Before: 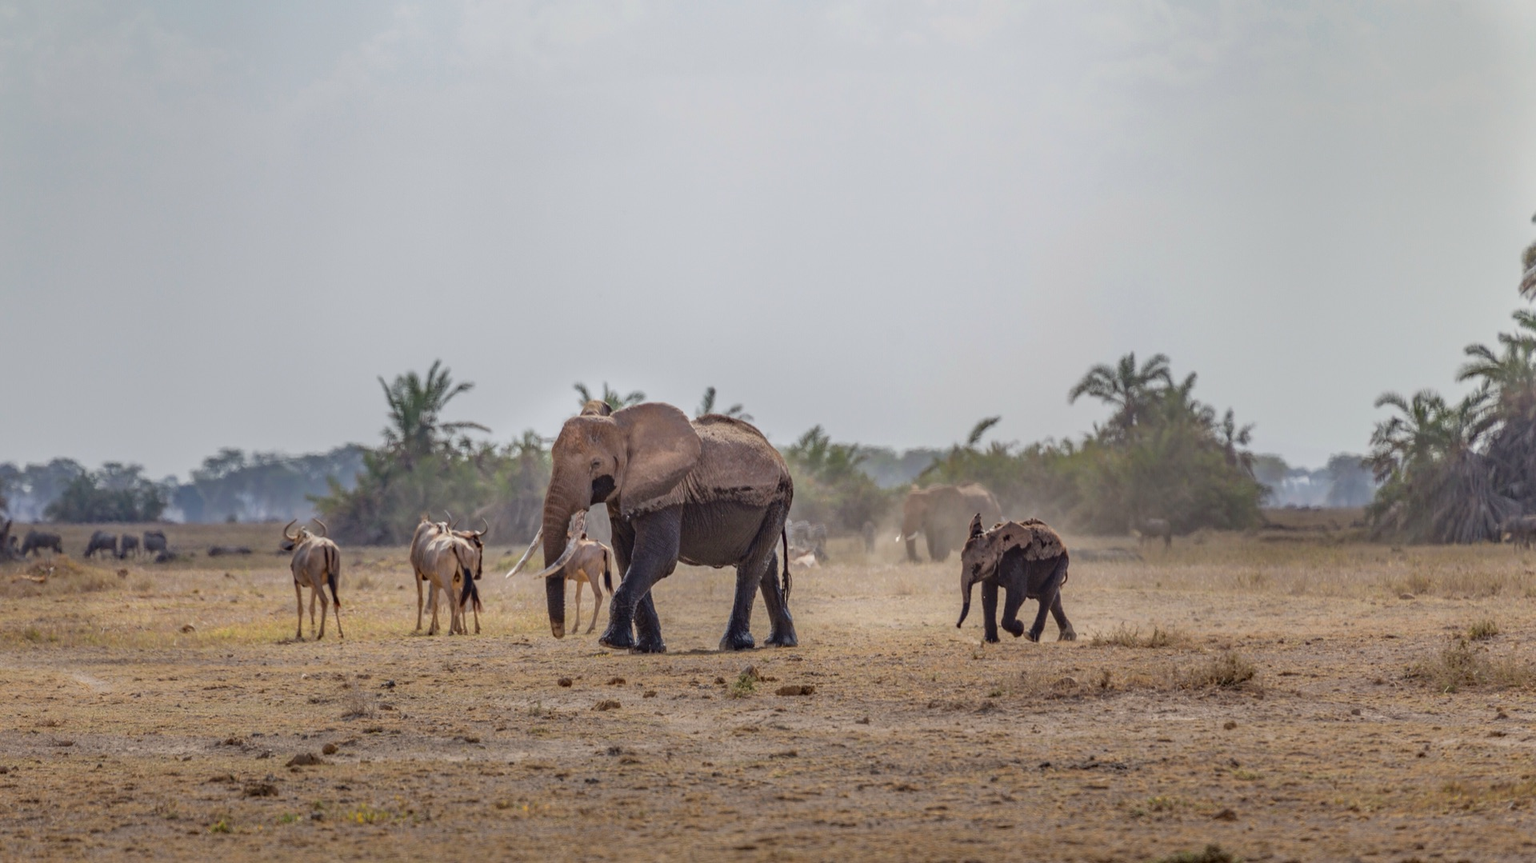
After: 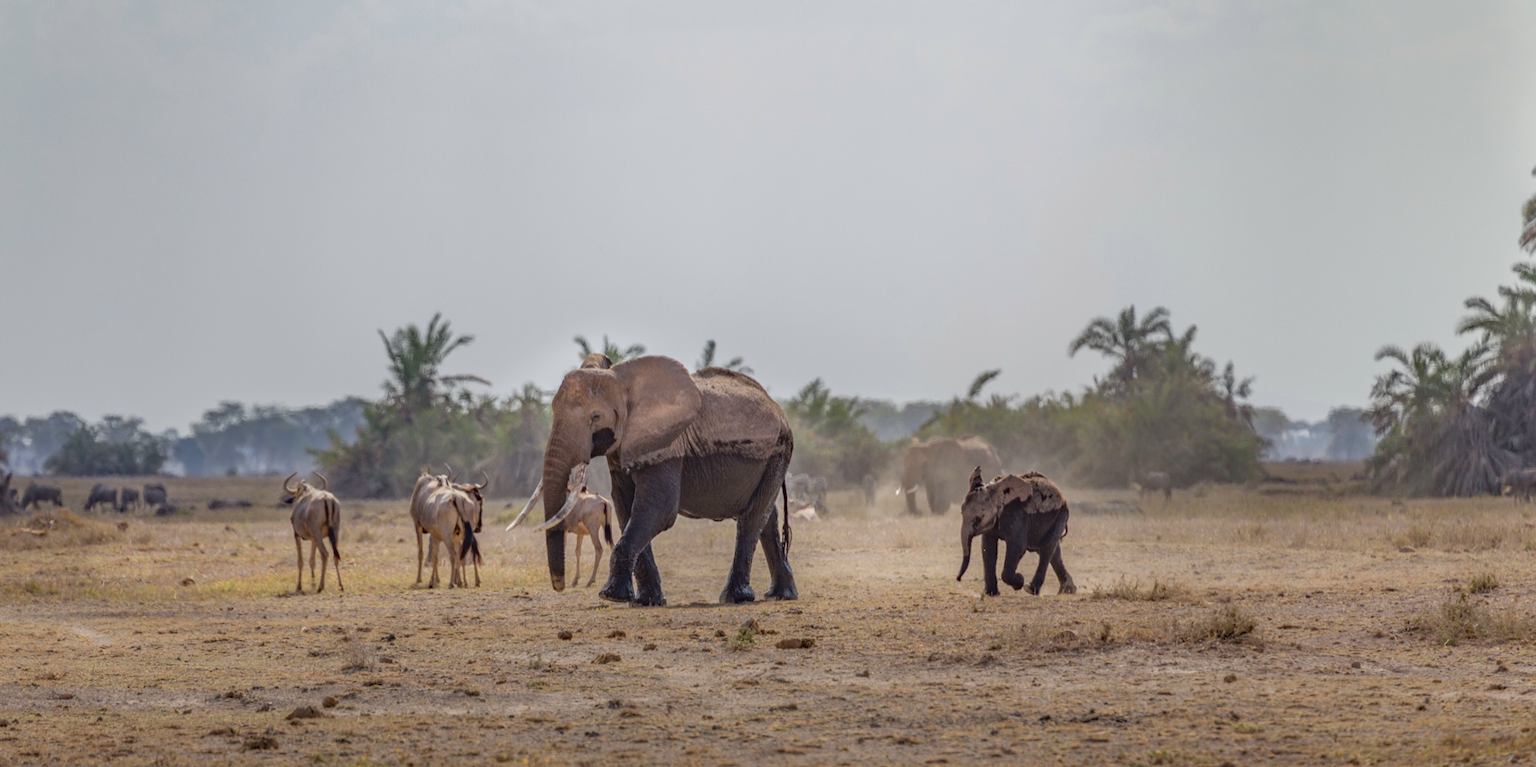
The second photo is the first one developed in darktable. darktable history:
crop and rotate: top 5.471%, bottom 5.594%
